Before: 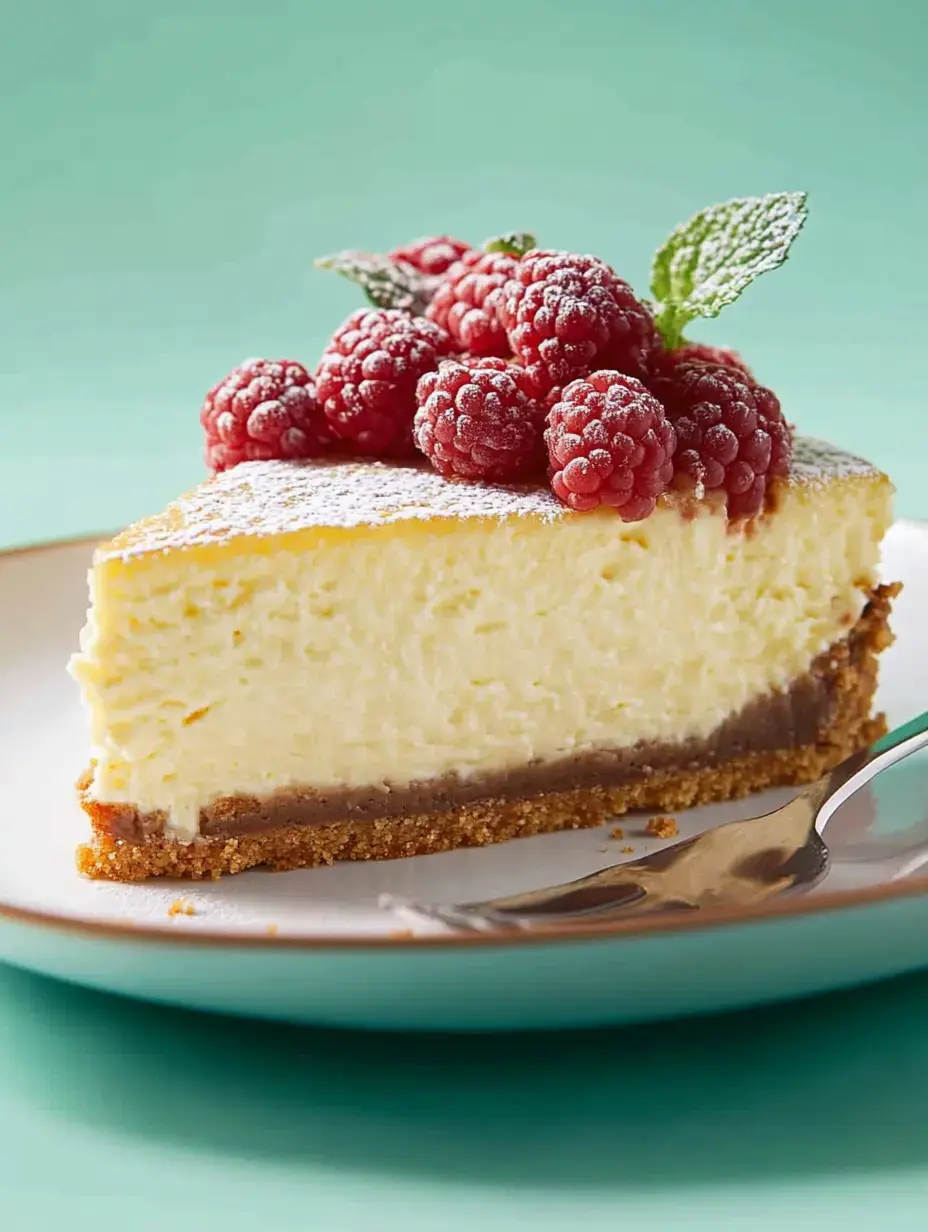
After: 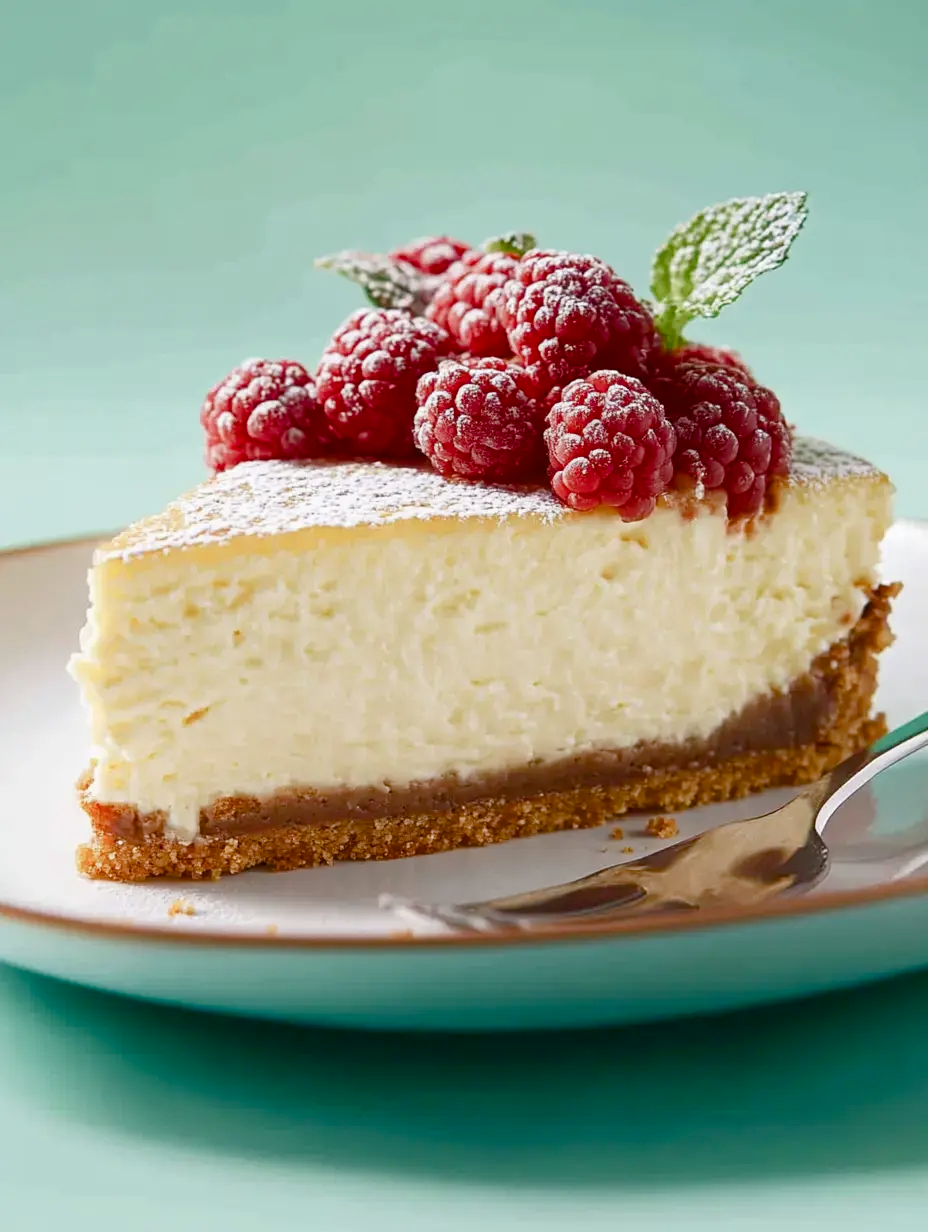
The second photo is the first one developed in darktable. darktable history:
color balance rgb: perceptual saturation grading › global saturation 20%, perceptual saturation grading › highlights -49.096%, perceptual saturation grading › shadows 23.968%
